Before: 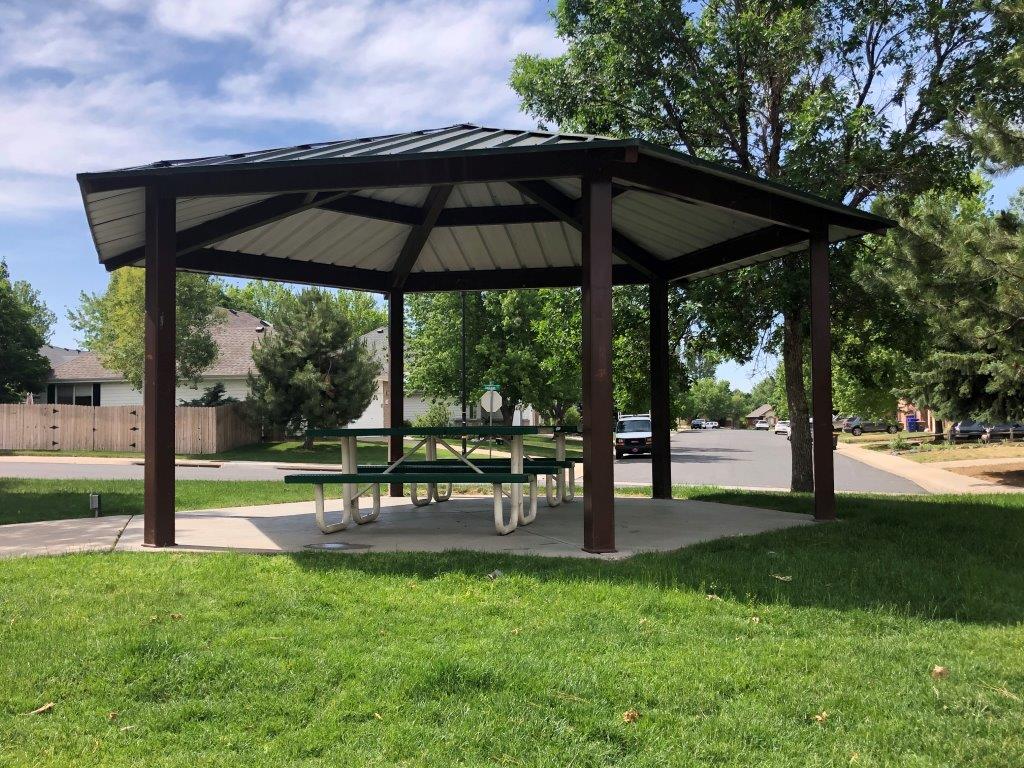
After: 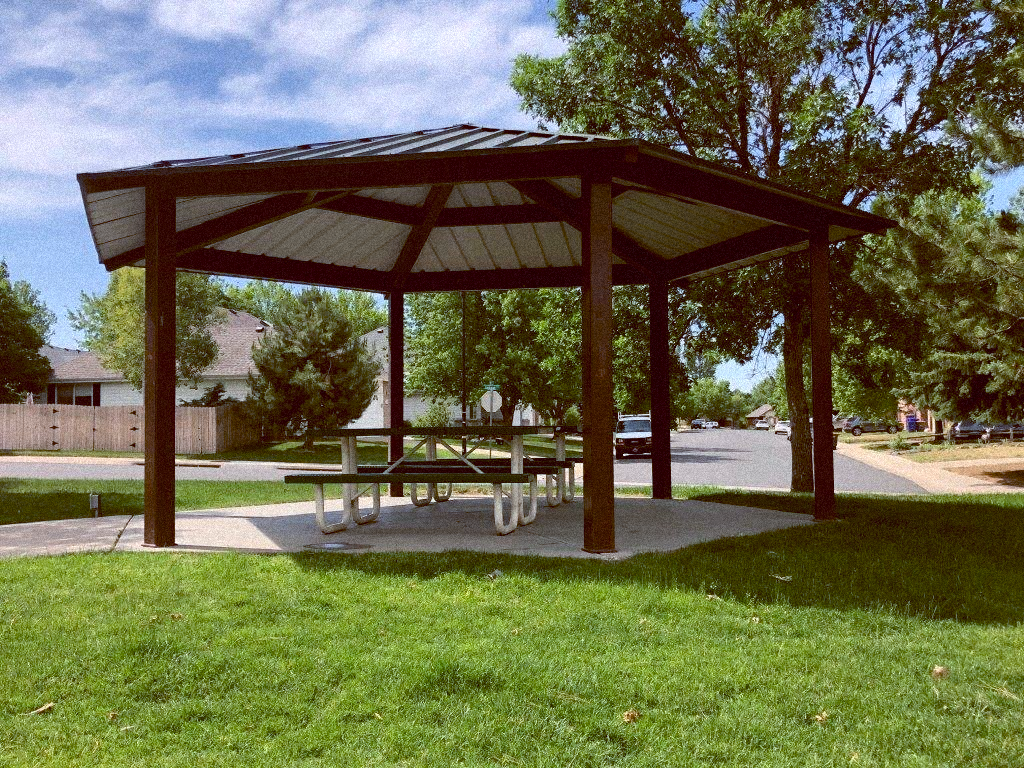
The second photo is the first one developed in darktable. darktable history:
color balance: lift [1, 1.015, 1.004, 0.985], gamma [1, 0.958, 0.971, 1.042], gain [1, 0.956, 0.977, 1.044]
grain: coarseness 9.38 ISO, strength 34.99%, mid-tones bias 0%
